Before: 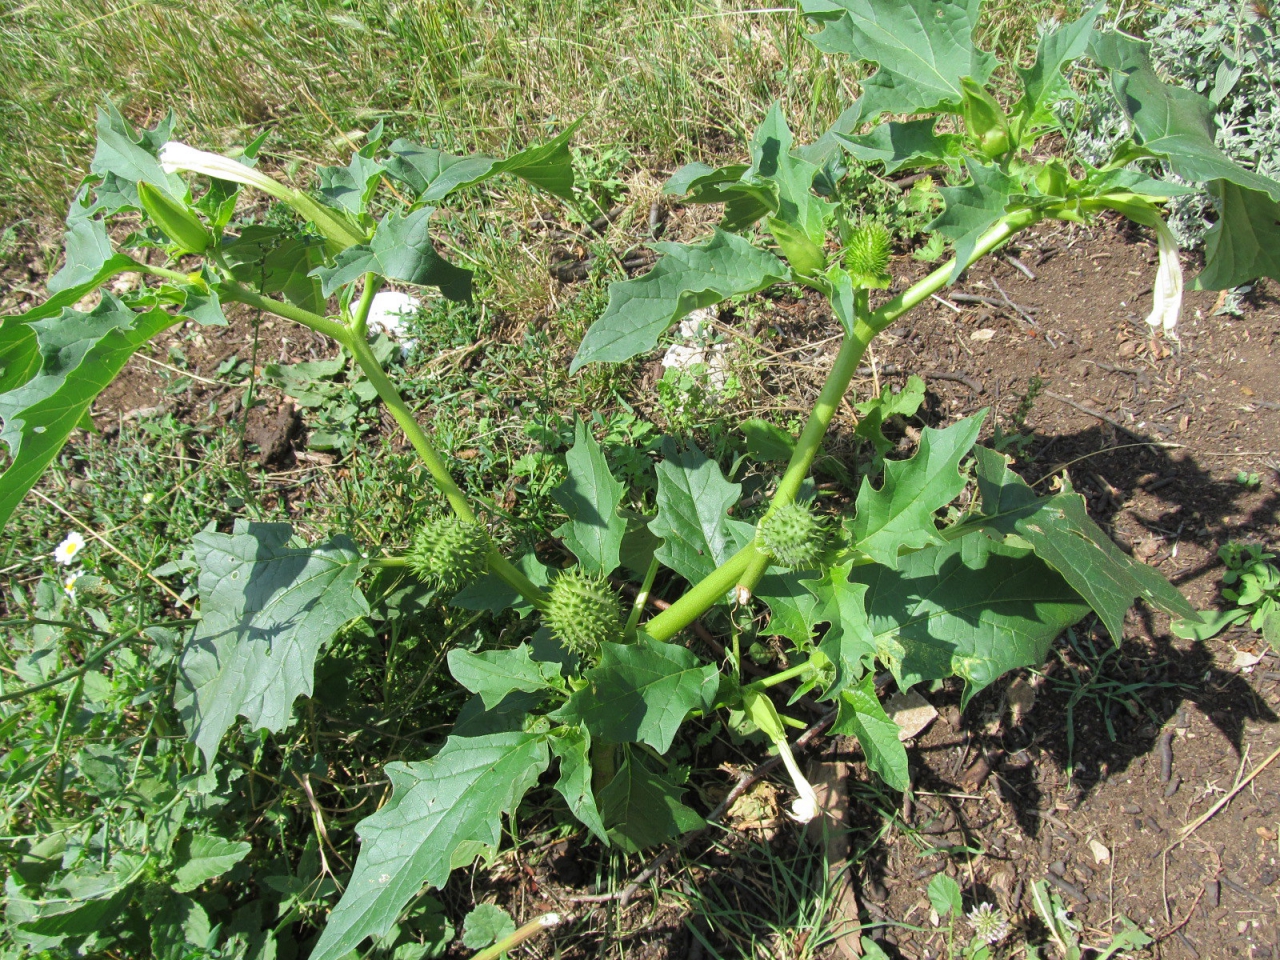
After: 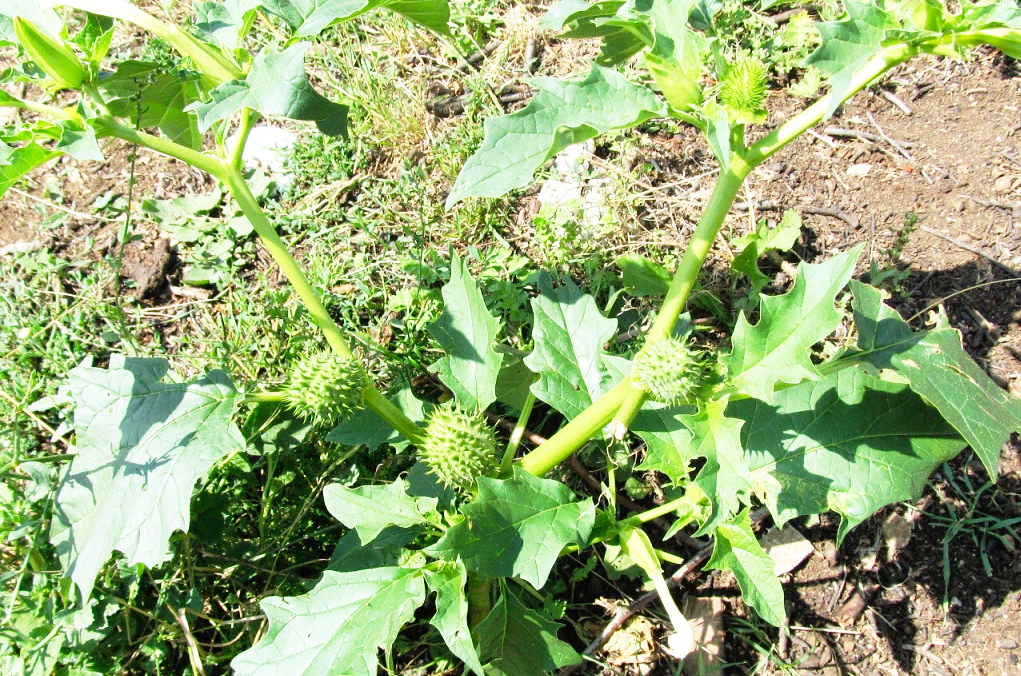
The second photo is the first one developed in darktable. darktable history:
base curve: curves: ch0 [(0, 0) (0.012, 0.01) (0.073, 0.168) (0.31, 0.711) (0.645, 0.957) (1, 1)], preserve colors none
color correction: highlights b* -0.051, saturation 0.994
crop: left 9.695%, top 17.228%, right 10.507%, bottom 12.328%
